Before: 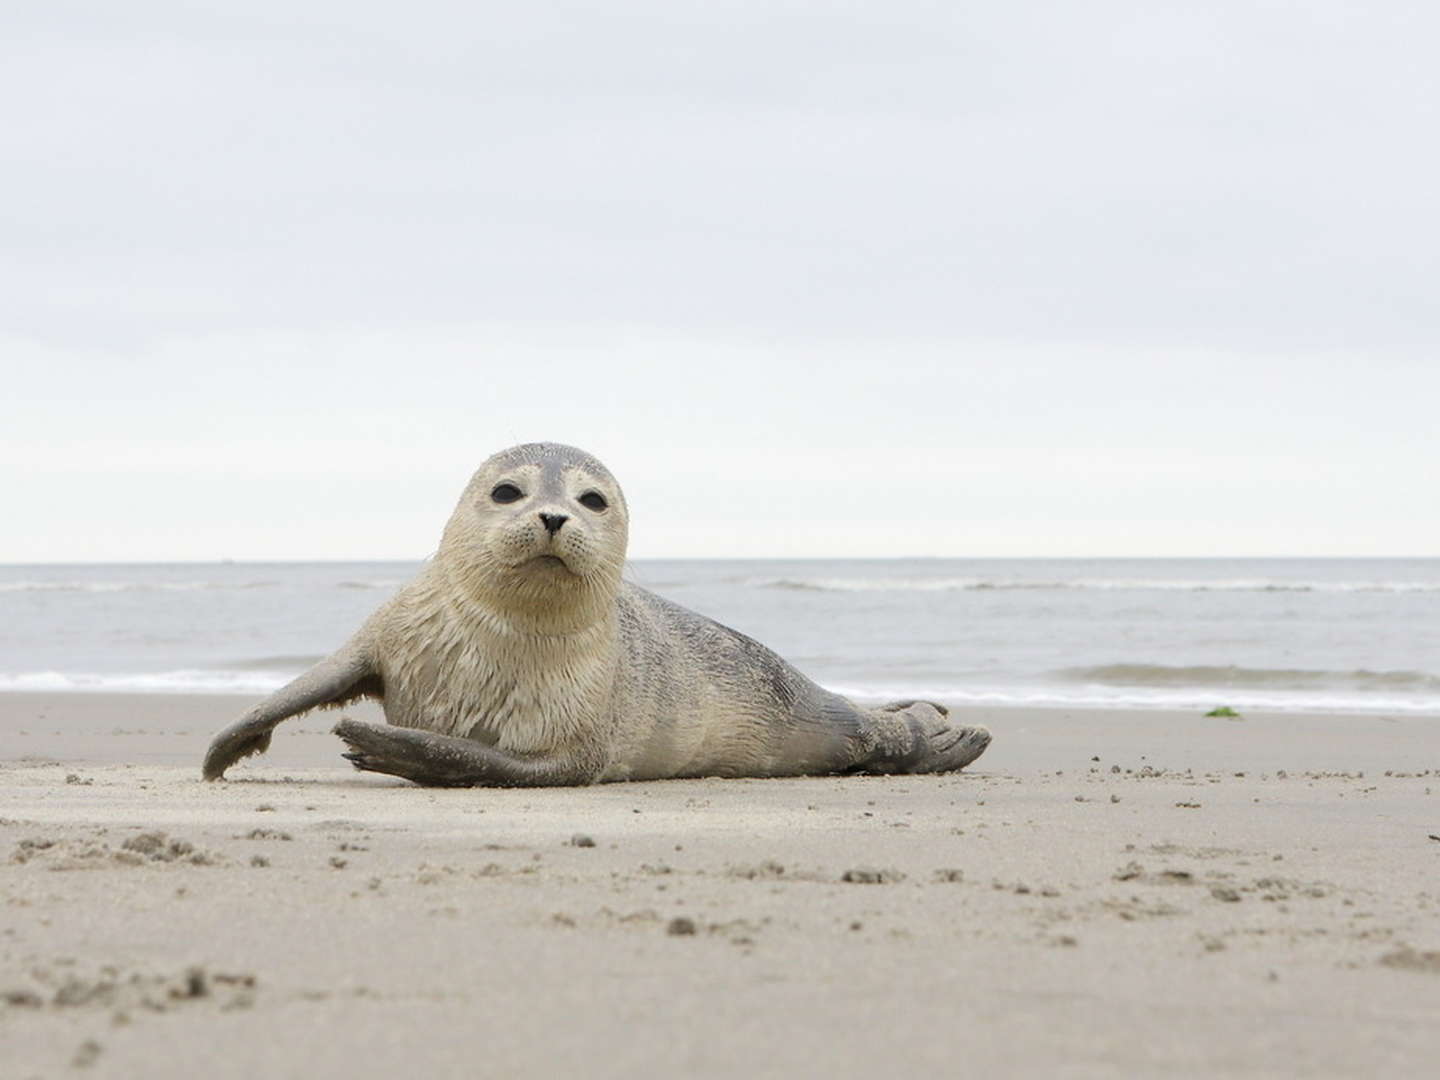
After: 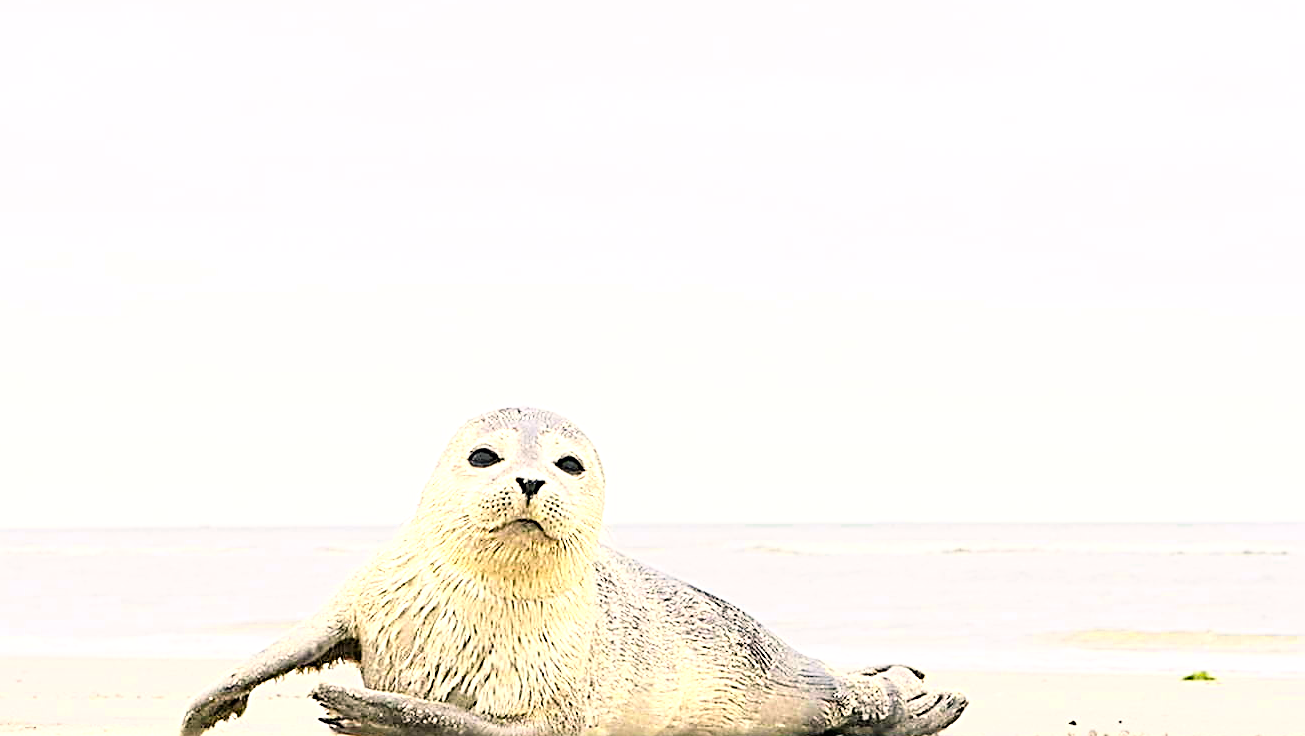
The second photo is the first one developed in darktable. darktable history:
crop: left 1.599%, top 3.395%, right 7.717%, bottom 28.419%
filmic rgb: black relative exposure -7.65 EV, white relative exposure 4.56 EV, hardness 3.61, contrast 1.05, color science v6 (2022)
exposure: black level correction 0, exposure 1.597 EV, compensate highlight preservation false
sharpen: radius 3.187, amount 1.747
color balance rgb: shadows lift › chroma 2.027%, shadows lift › hue 185.74°, highlights gain › chroma 1.58%, highlights gain › hue 56.22°, global offset › luminance -0.494%, linear chroma grading › global chroma 8.599%, perceptual saturation grading › global saturation 0.572%
color zones: curves: ch0 [(0.099, 0.624) (0.257, 0.596) (0.384, 0.376) (0.529, 0.492) (0.697, 0.564) (0.768, 0.532) (0.908, 0.644)]; ch1 [(0.112, 0.564) (0.254, 0.612) (0.432, 0.676) (0.592, 0.456) (0.743, 0.684) (0.888, 0.536)]; ch2 [(0.25, 0.5) (0.469, 0.36) (0.75, 0.5)]
tone curve: curves: ch0 [(0, 0) (0.003, 0.003) (0.011, 0.012) (0.025, 0.026) (0.044, 0.047) (0.069, 0.073) (0.1, 0.105) (0.136, 0.143) (0.177, 0.187) (0.224, 0.237) (0.277, 0.293) (0.335, 0.354) (0.399, 0.422) (0.468, 0.495) (0.543, 0.574) (0.623, 0.659) (0.709, 0.749) (0.801, 0.846) (0.898, 0.932) (1, 1)], color space Lab, independent channels, preserve colors none
